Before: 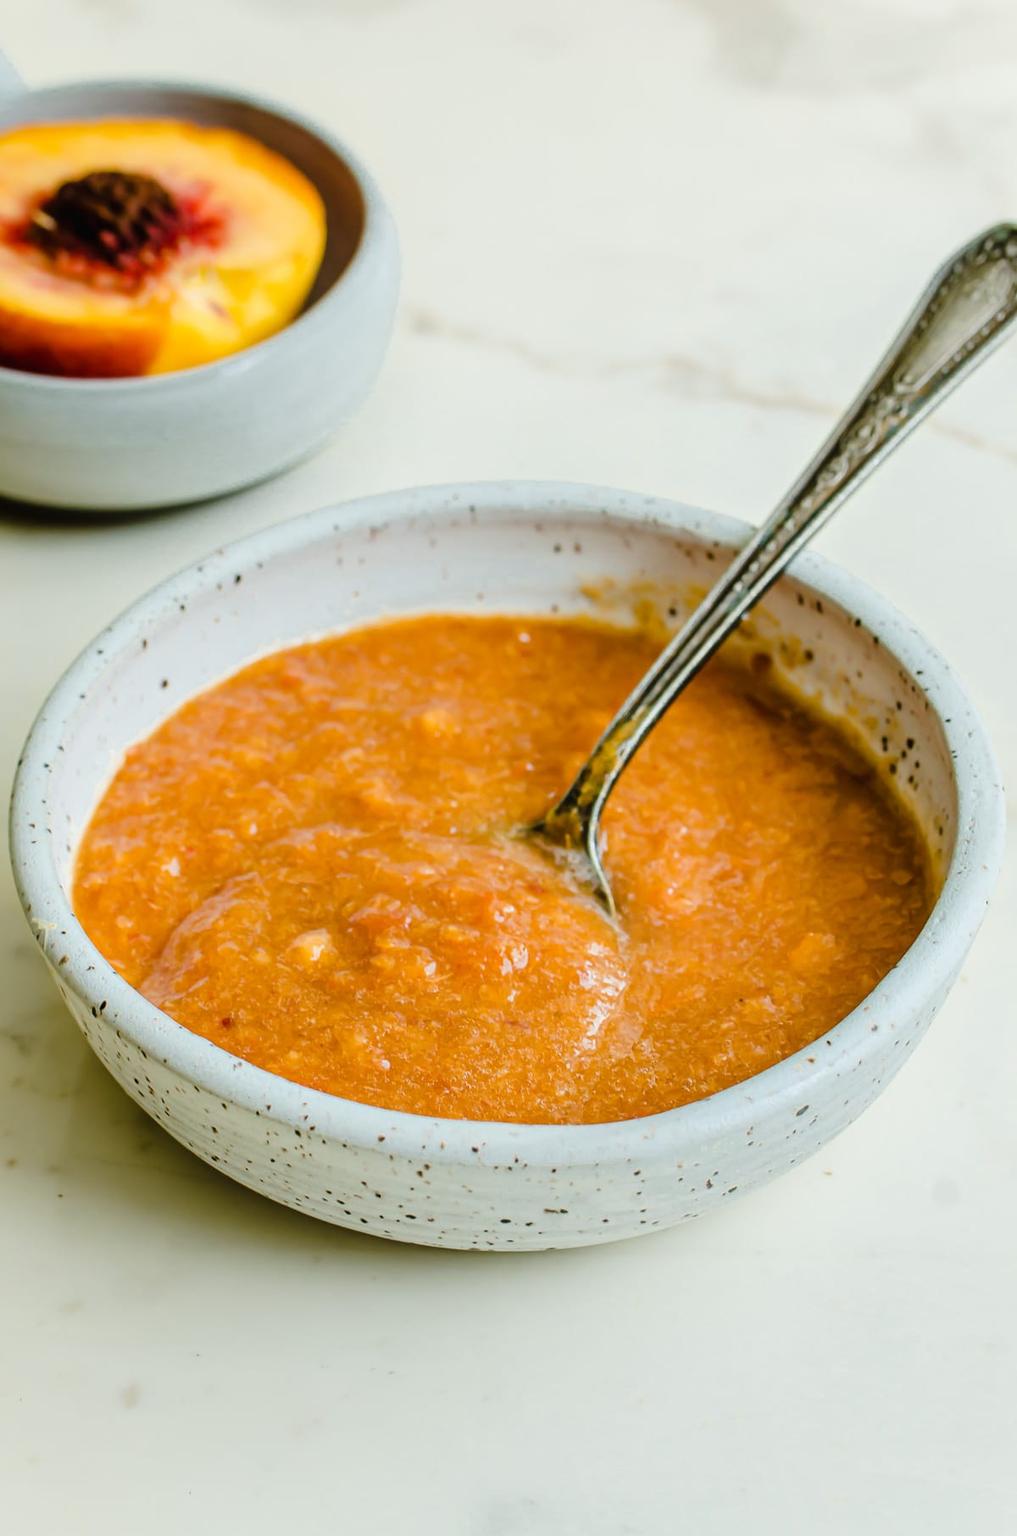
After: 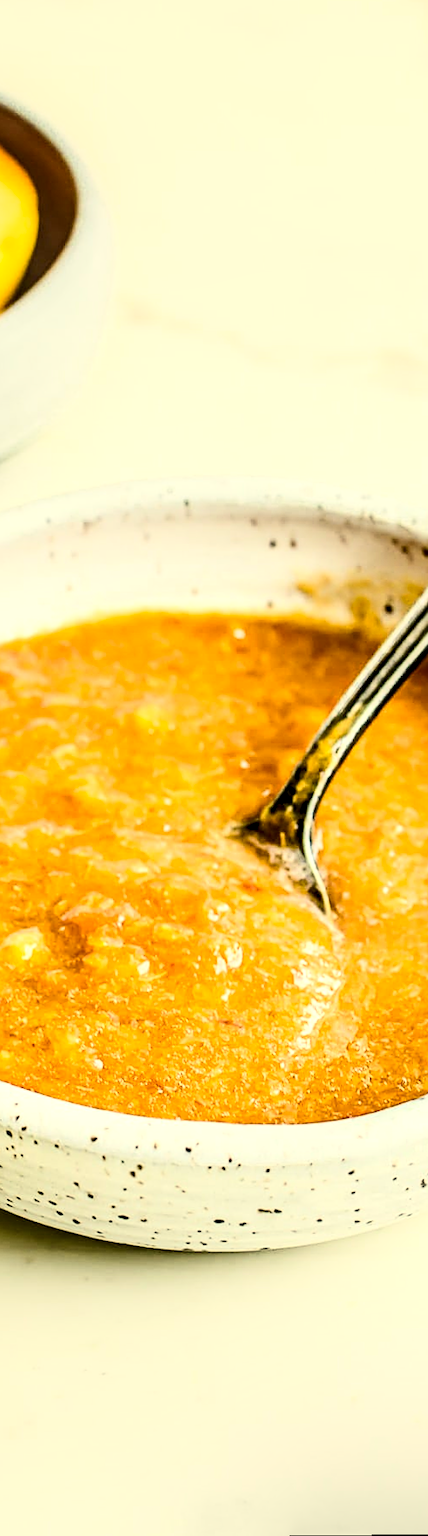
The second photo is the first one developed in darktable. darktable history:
color correction: highlights a* 1.39, highlights b* 17.83
crop: left 28.583%, right 29.231%
rotate and perspective: rotation 0.174°, lens shift (vertical) 0.013, lens shift (horizontal) 0.019, shear 0.001, automatic cropping original format, crop left 0.007, crop right 0.991, crop top 0.016, crop bottom 0.997
exposure: compensate highlight preservation false
rgb levels: levels [[0.01, 0.419, 0.839], [0, 0.5, 1], [0, 0.5, 1]]
sharpen: amount 0.55
local contrast: detail 142%
contrast brightness saturation: contrast 0.39, brightness 0.1
